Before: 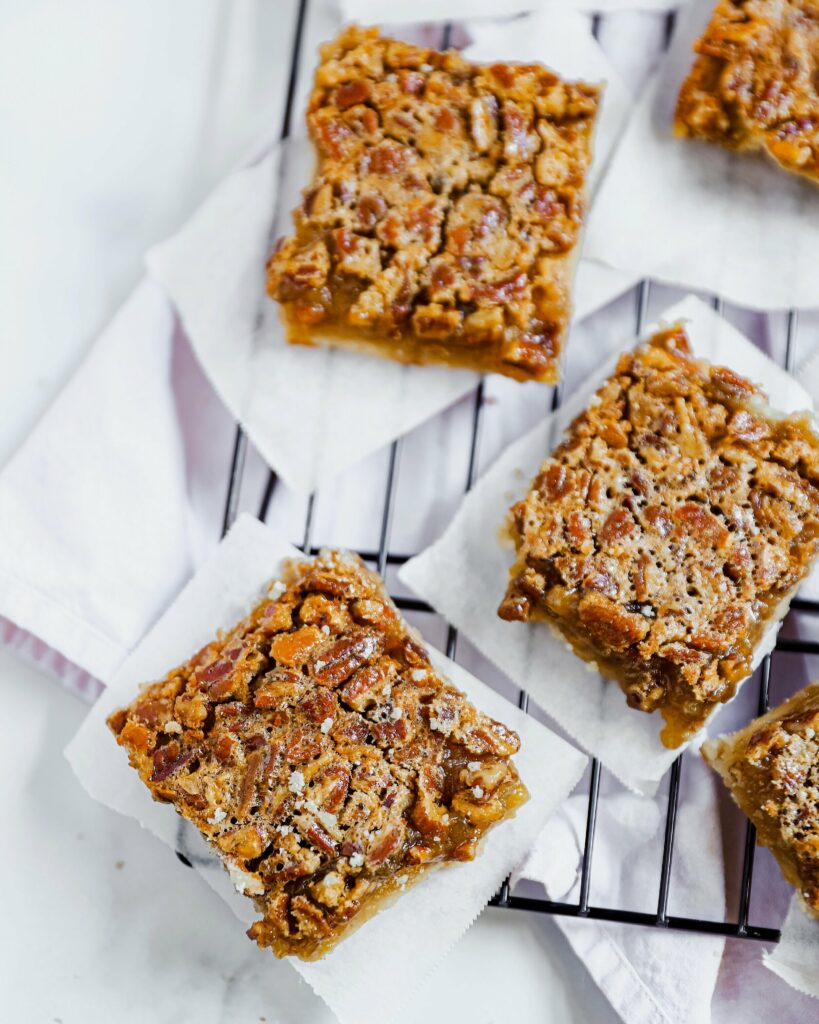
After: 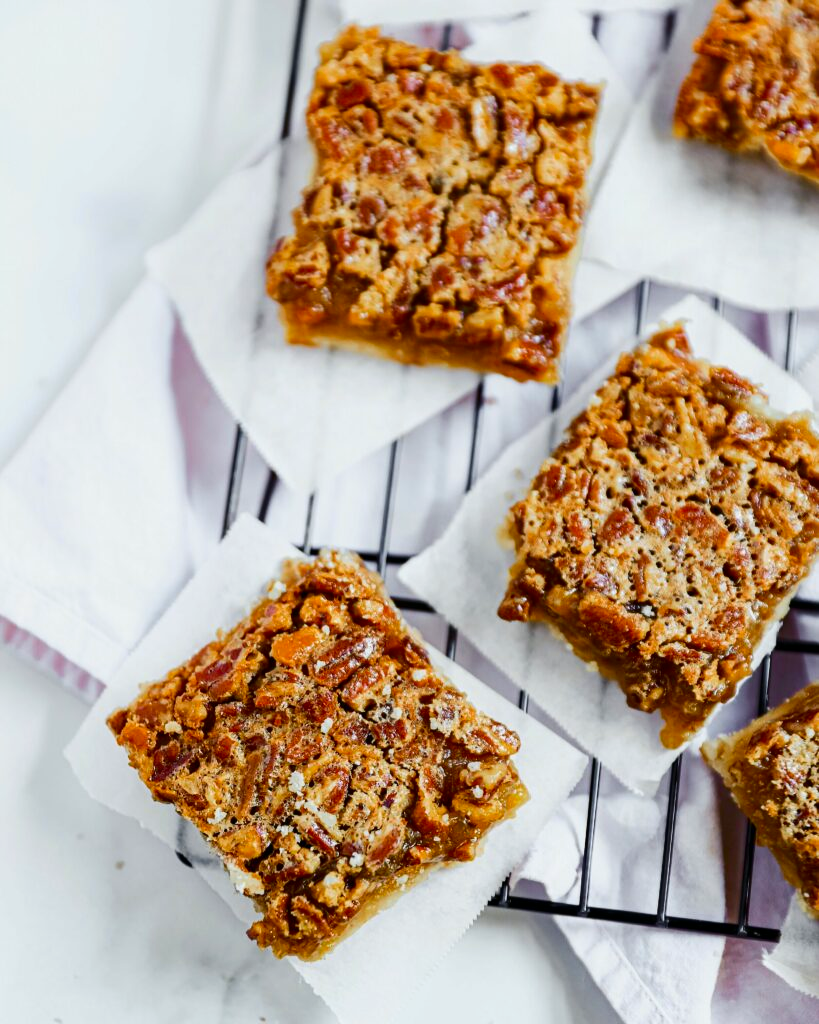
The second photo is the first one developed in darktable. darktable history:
tone curve: curves: ch0 [(0, 0) (0.227, 0.17) (0.766, 0.774) (1, 1)]; ch1 [(0, 0) (0.114, 0.127) (0.437, 0.452) (0.498, 0.495) (0.579, 0.602) (1, 1)]; ch2 [(0, 0) (0.233, 0.259) (0.493, 0.492) (0.568, 0.596) (1, 1)], color space Lab, independent channels, preserve colors none
